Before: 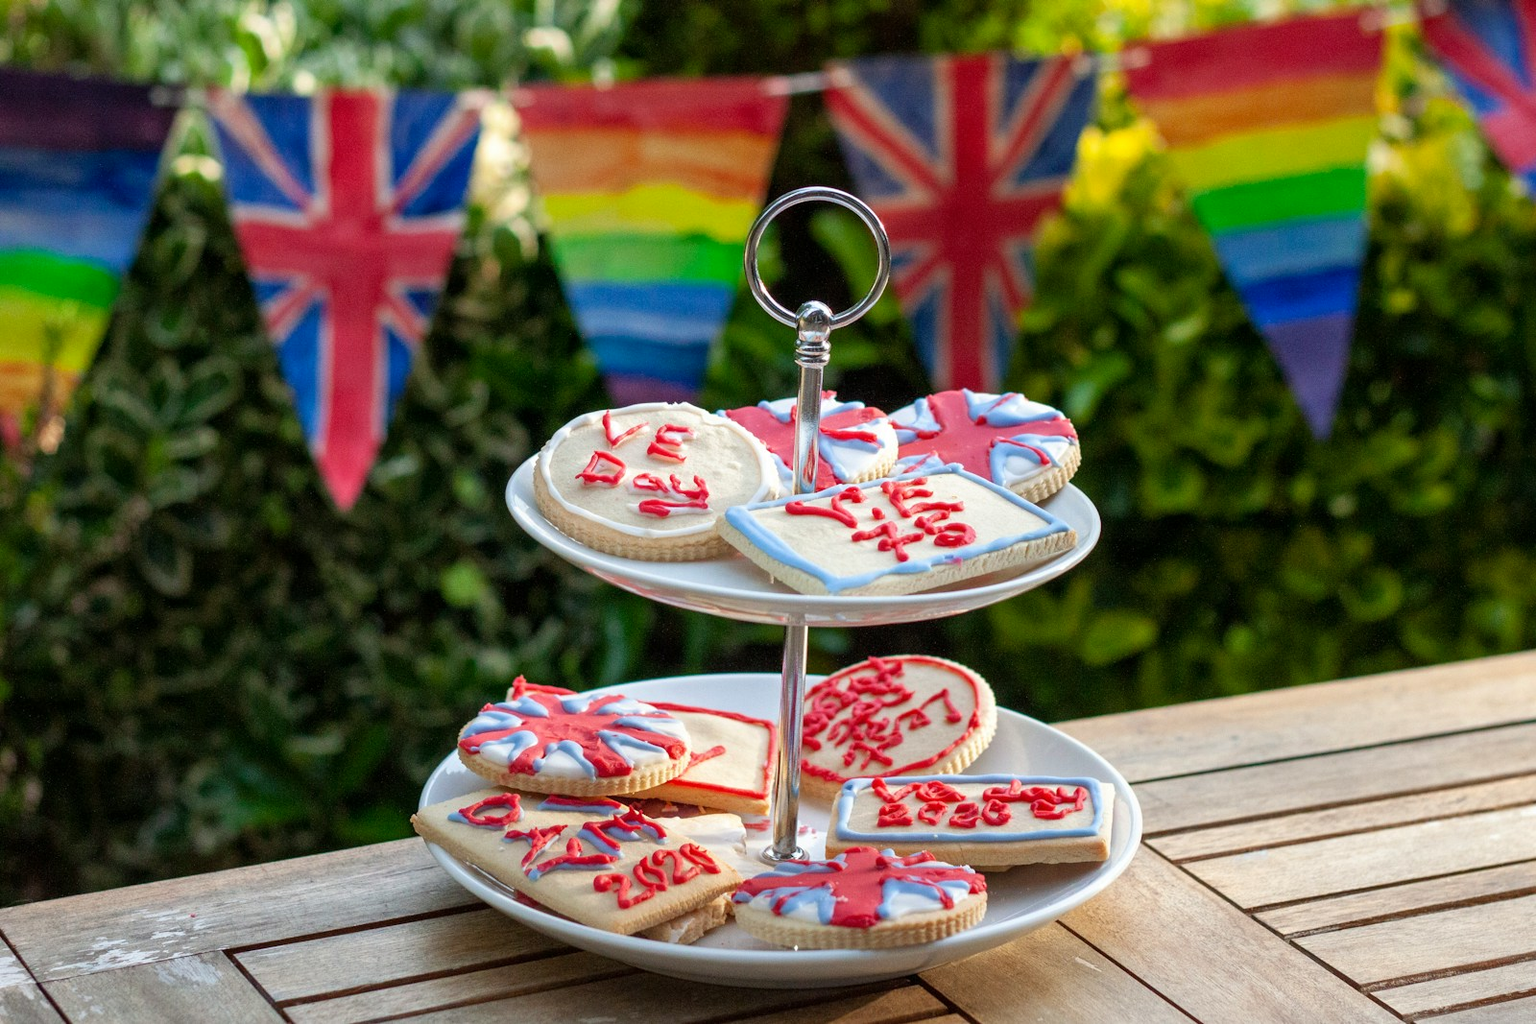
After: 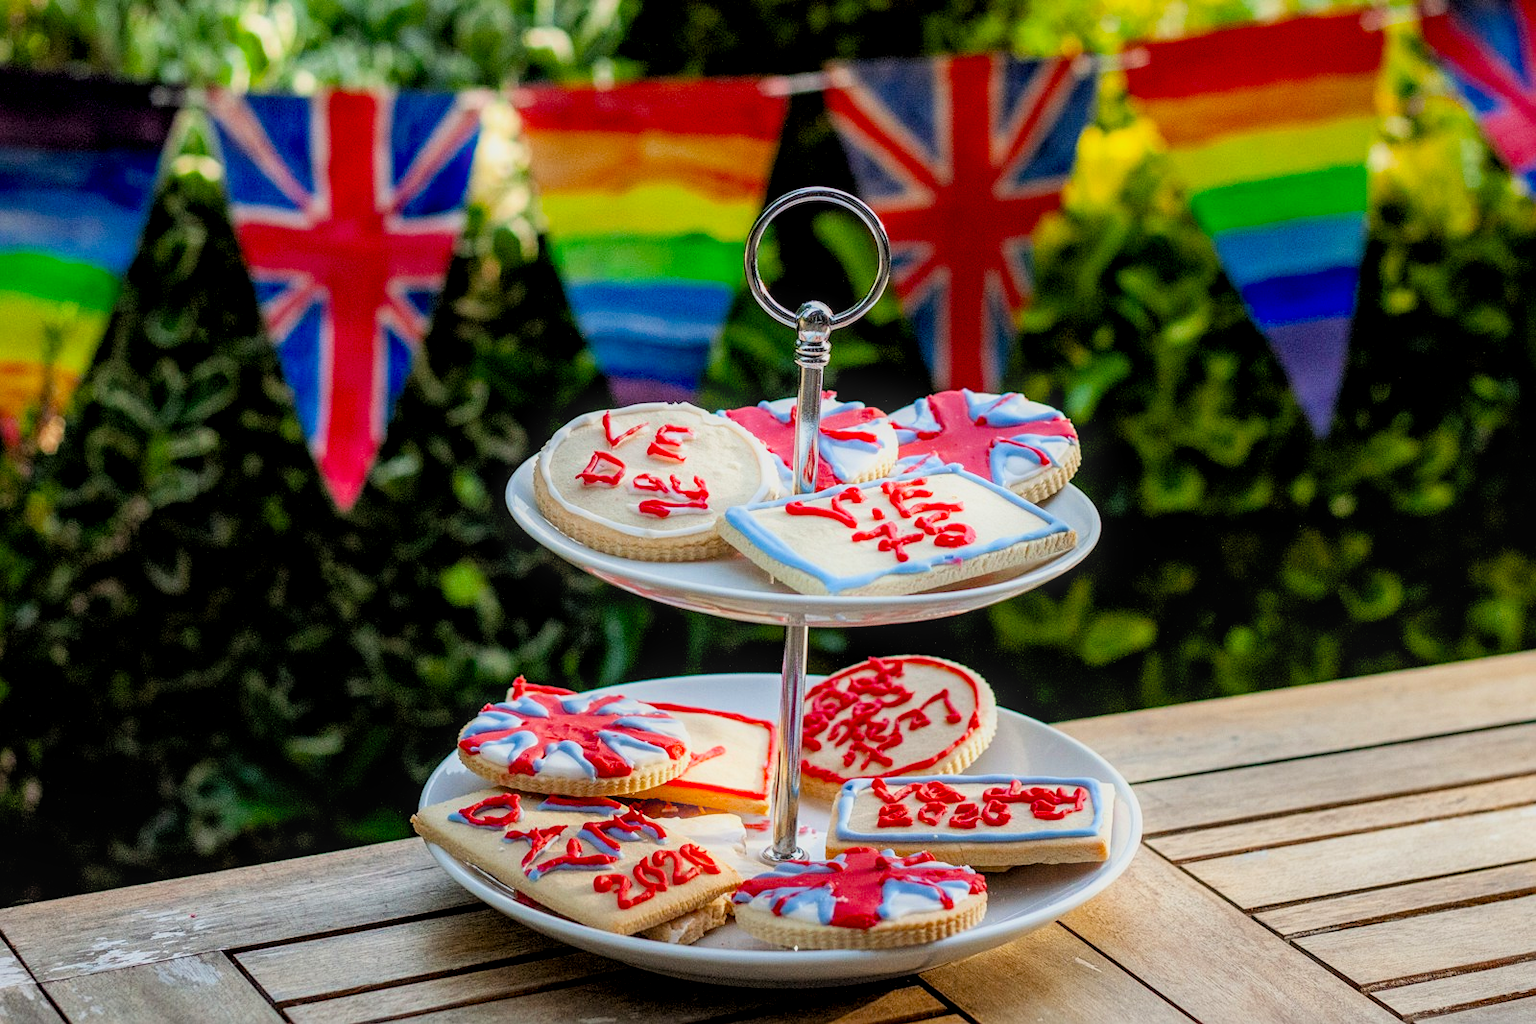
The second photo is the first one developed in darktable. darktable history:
filmic rgb: black relative exposure -7.75 EV, white relative exposure 4.4 EV, threshold 3 EV, target black luminance 0%, hardness 3.76, latitude 50.51%, contrast 1.074, highlights saturation mix 10%, shadows ↔ highlights balance -0.22%, color science v4 (2020), enable highlight reconstruction true
sharpen: radius 1.272, amount 0.305, threshold 0
local contrast: on, module defaults
bloom: size 5%, threshold 95%, strength 15%
rotate and perspective: crop left 0, crop top 0
